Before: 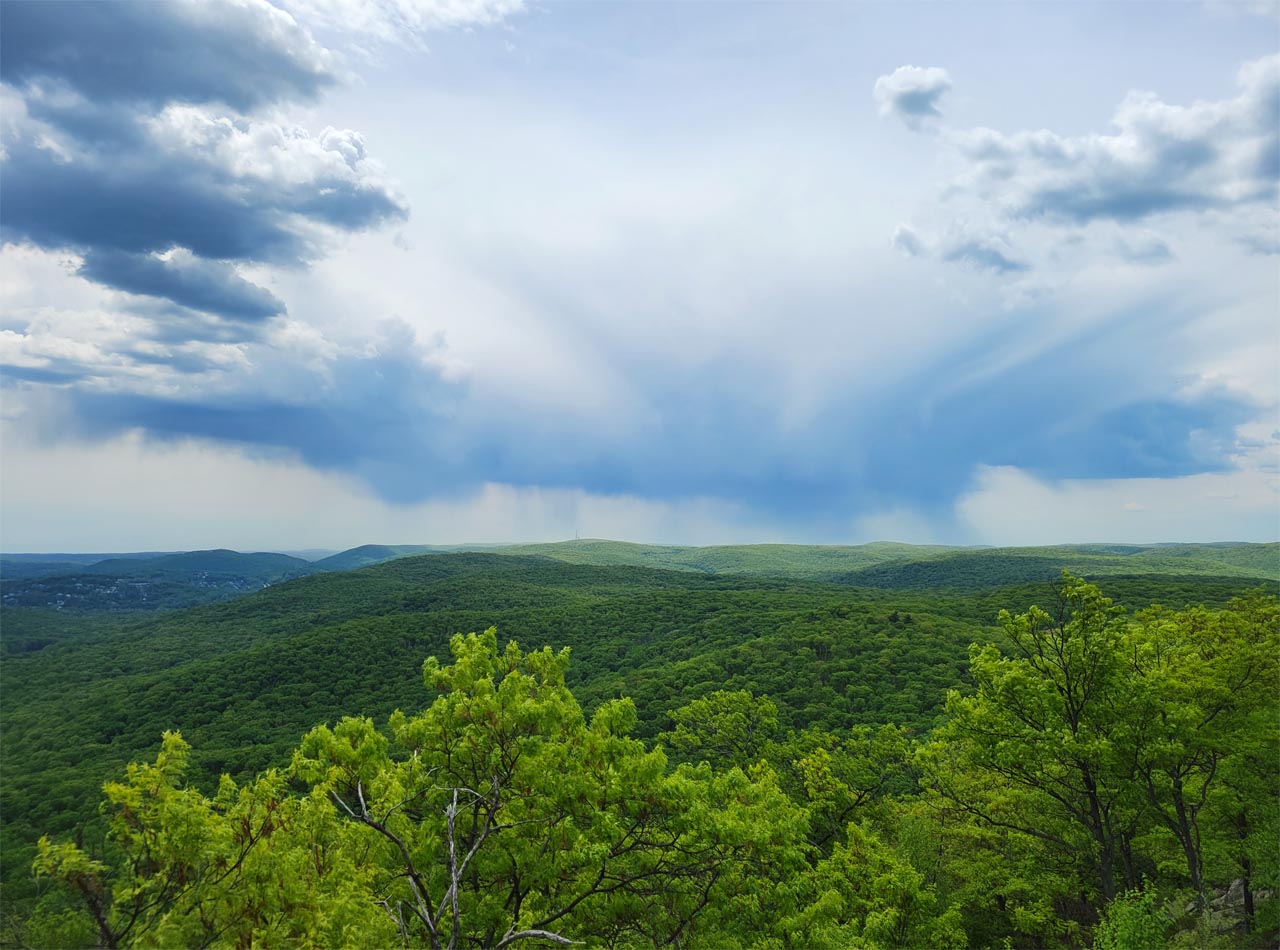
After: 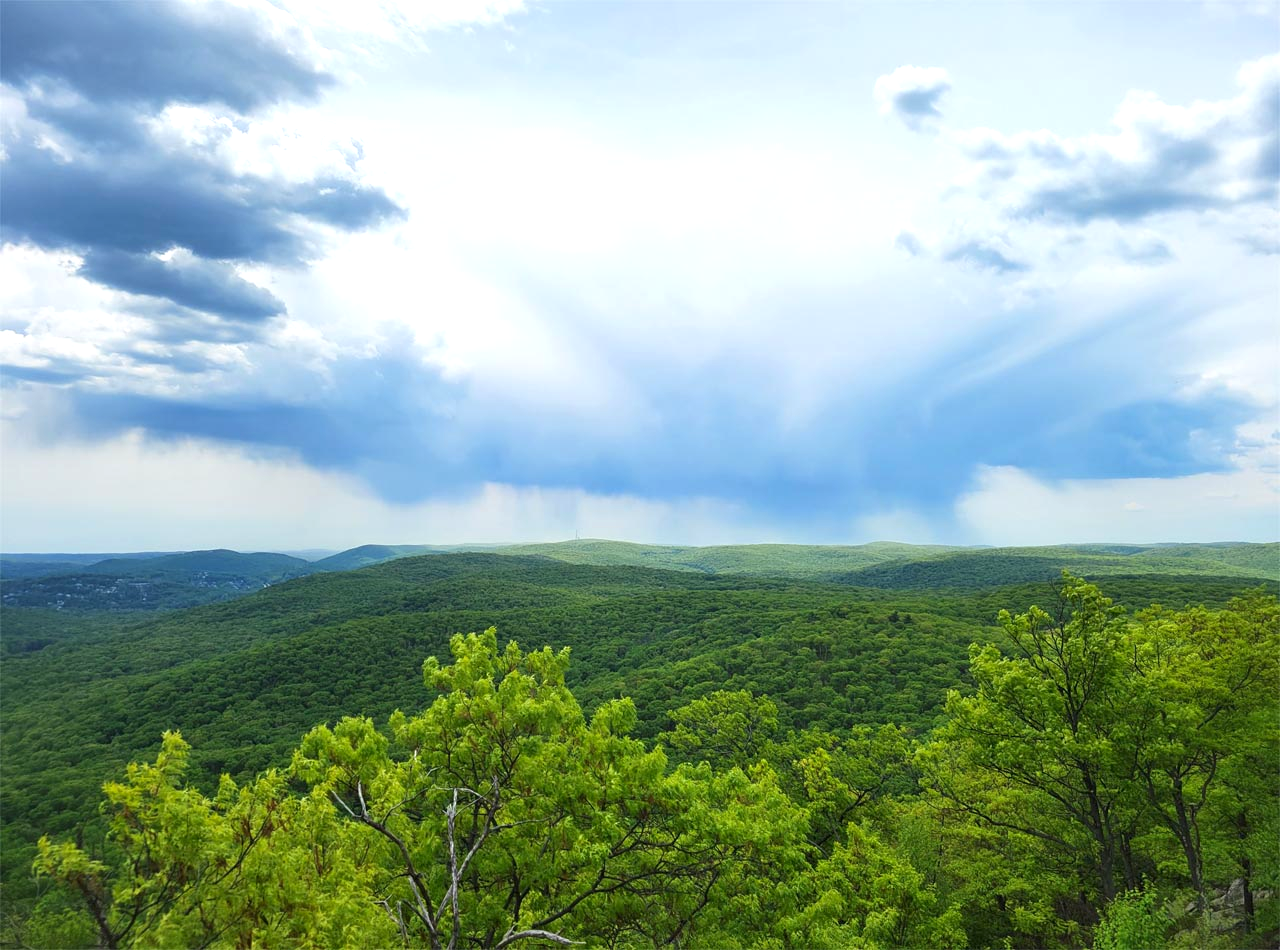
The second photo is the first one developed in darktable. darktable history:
exposure: black level correction 0.001, exposure 0.5 EV, compensate exposure bias true, compensate highlight preservation false
tone equalizer: on, module defaults
